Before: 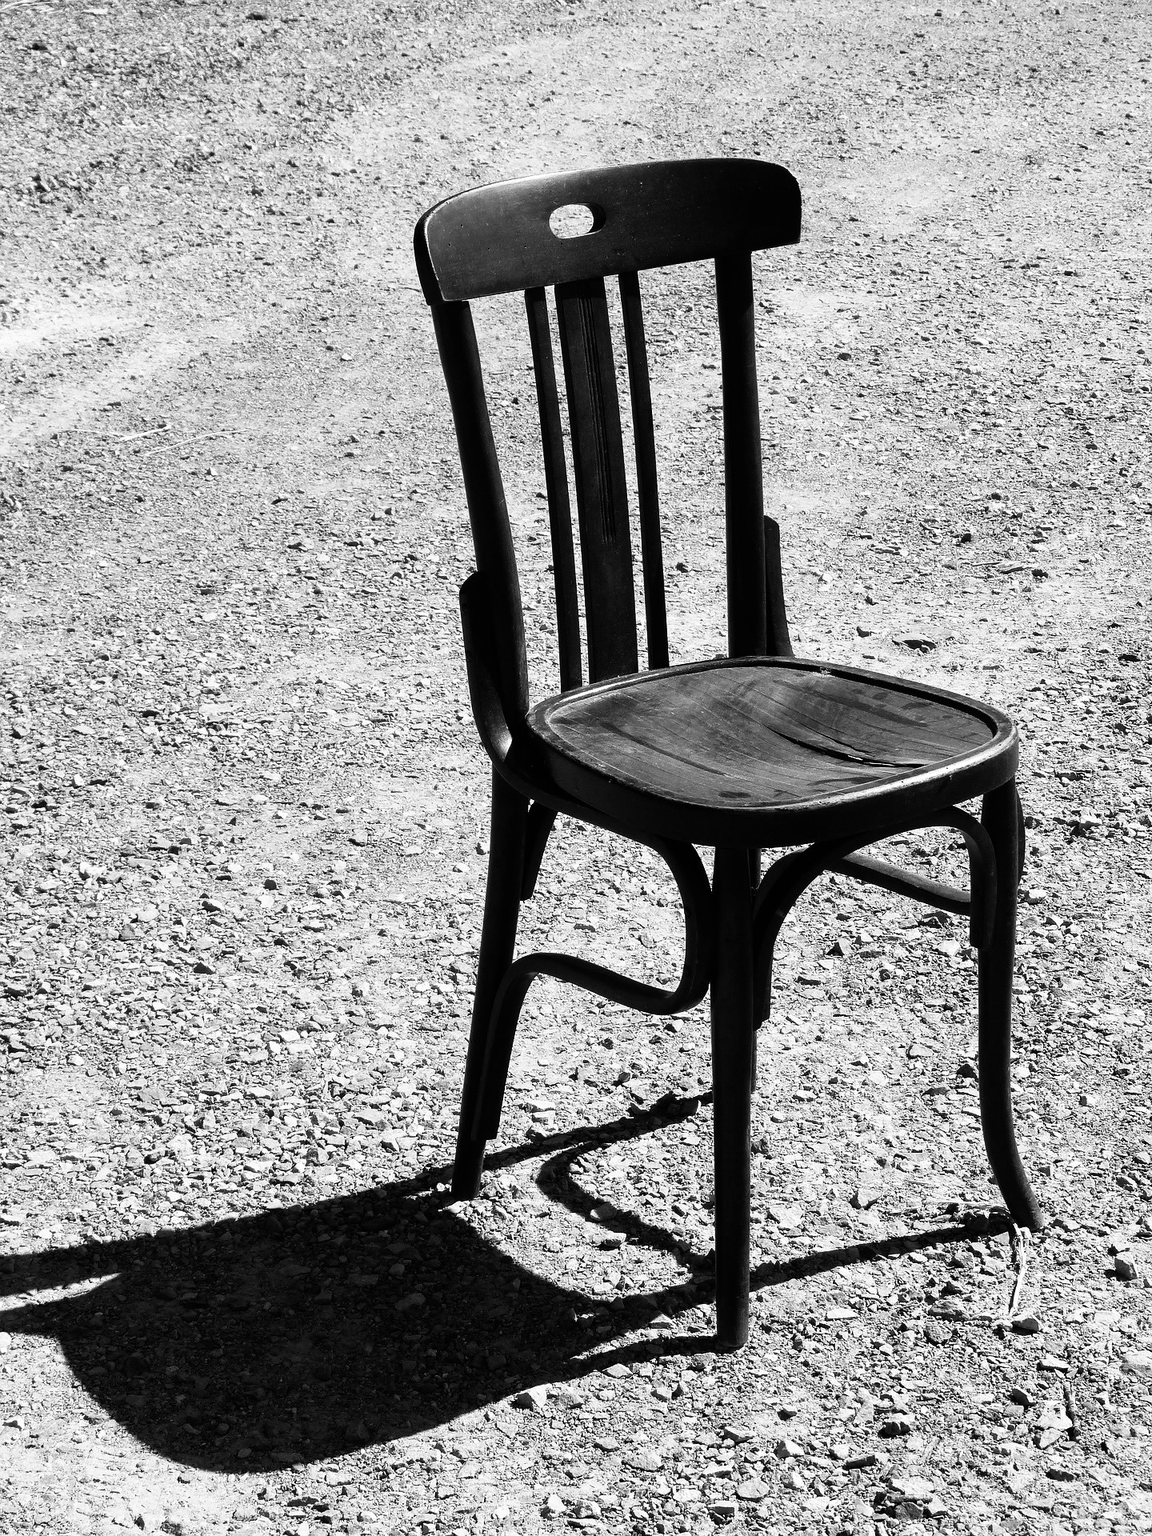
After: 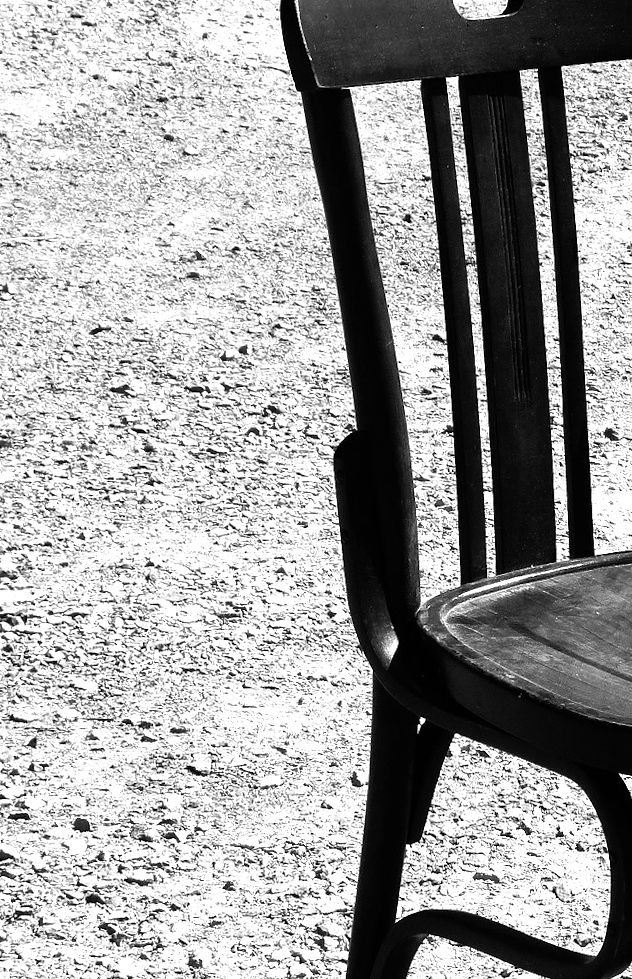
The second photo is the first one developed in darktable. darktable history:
crop: left 20.248%, top 10.86%, right 35.675%, bottom 34.321%
shadows and highlights: shadows 25, highlights -25
color balance rgb: linear chroma grading › global chroma 9%, perceptual saturation grading › global saturation 36%, perceptual brilliance grading › global brilliance 15%, perceptual brilliance grading › shadows -35%, global vibrance 15%
rotate and perspective: rotation 0.679°, lens shift (horizontal) 0.136, crop left 0.009, crop right 0.991, crop top 0.078, crop bottom 0.95
